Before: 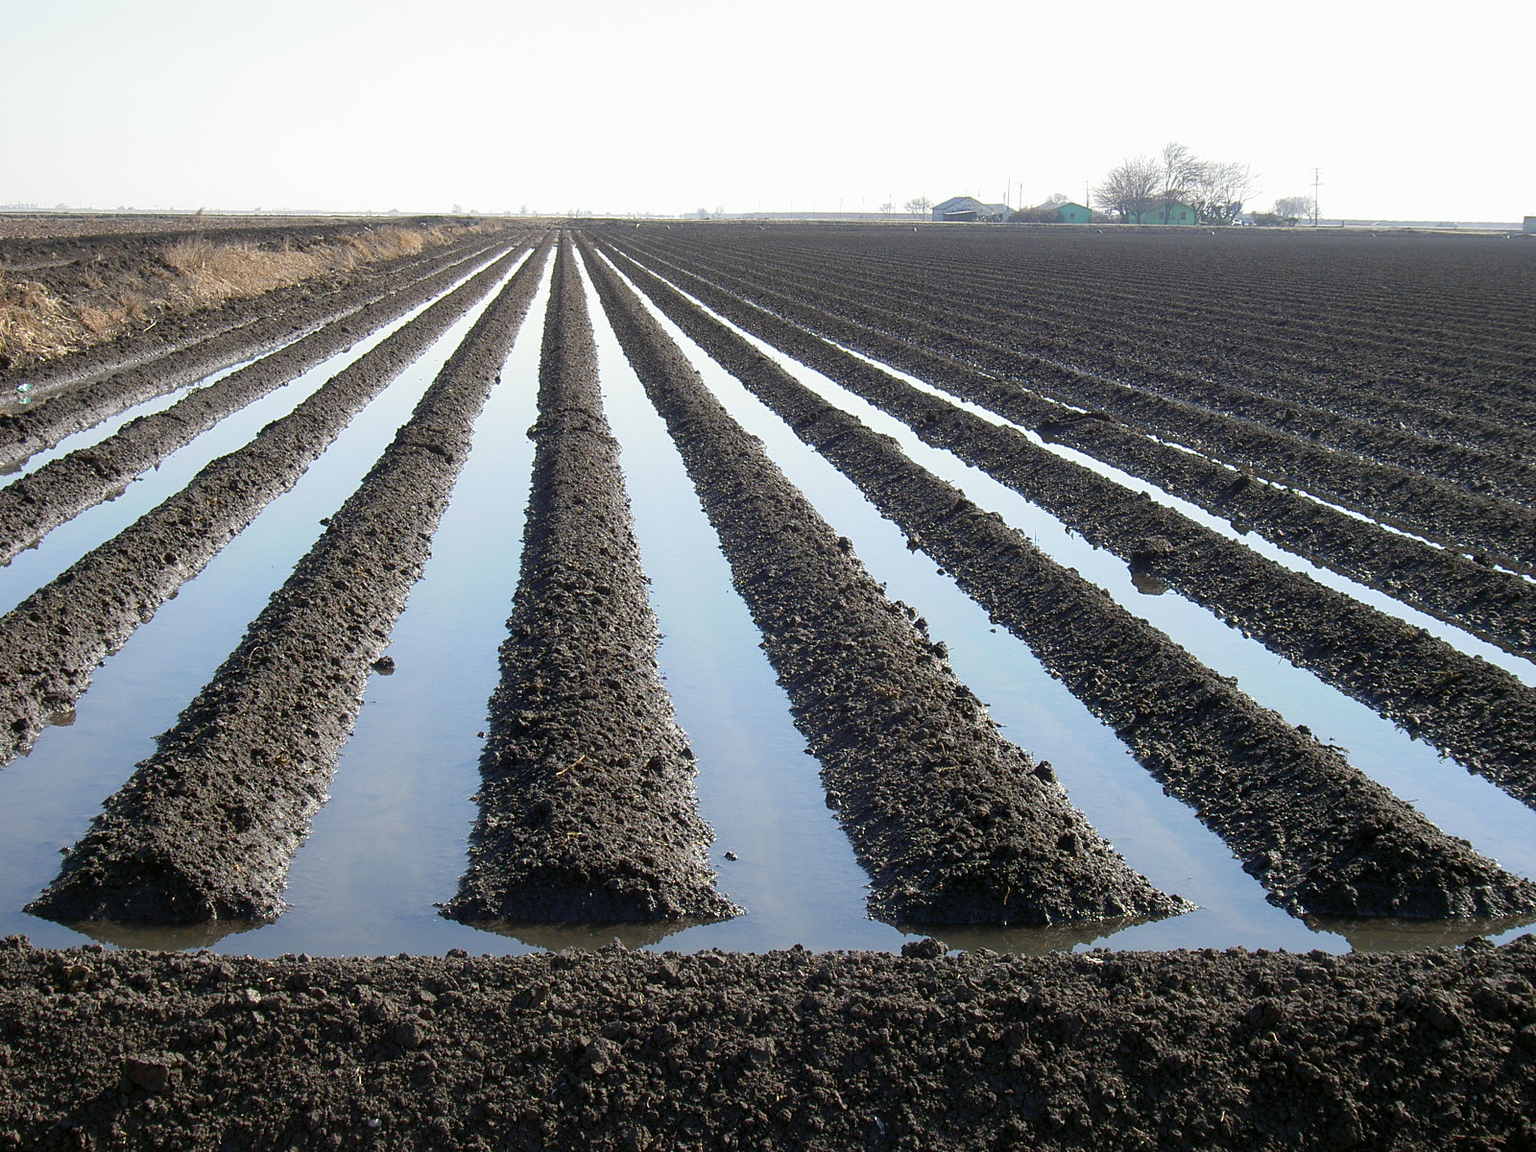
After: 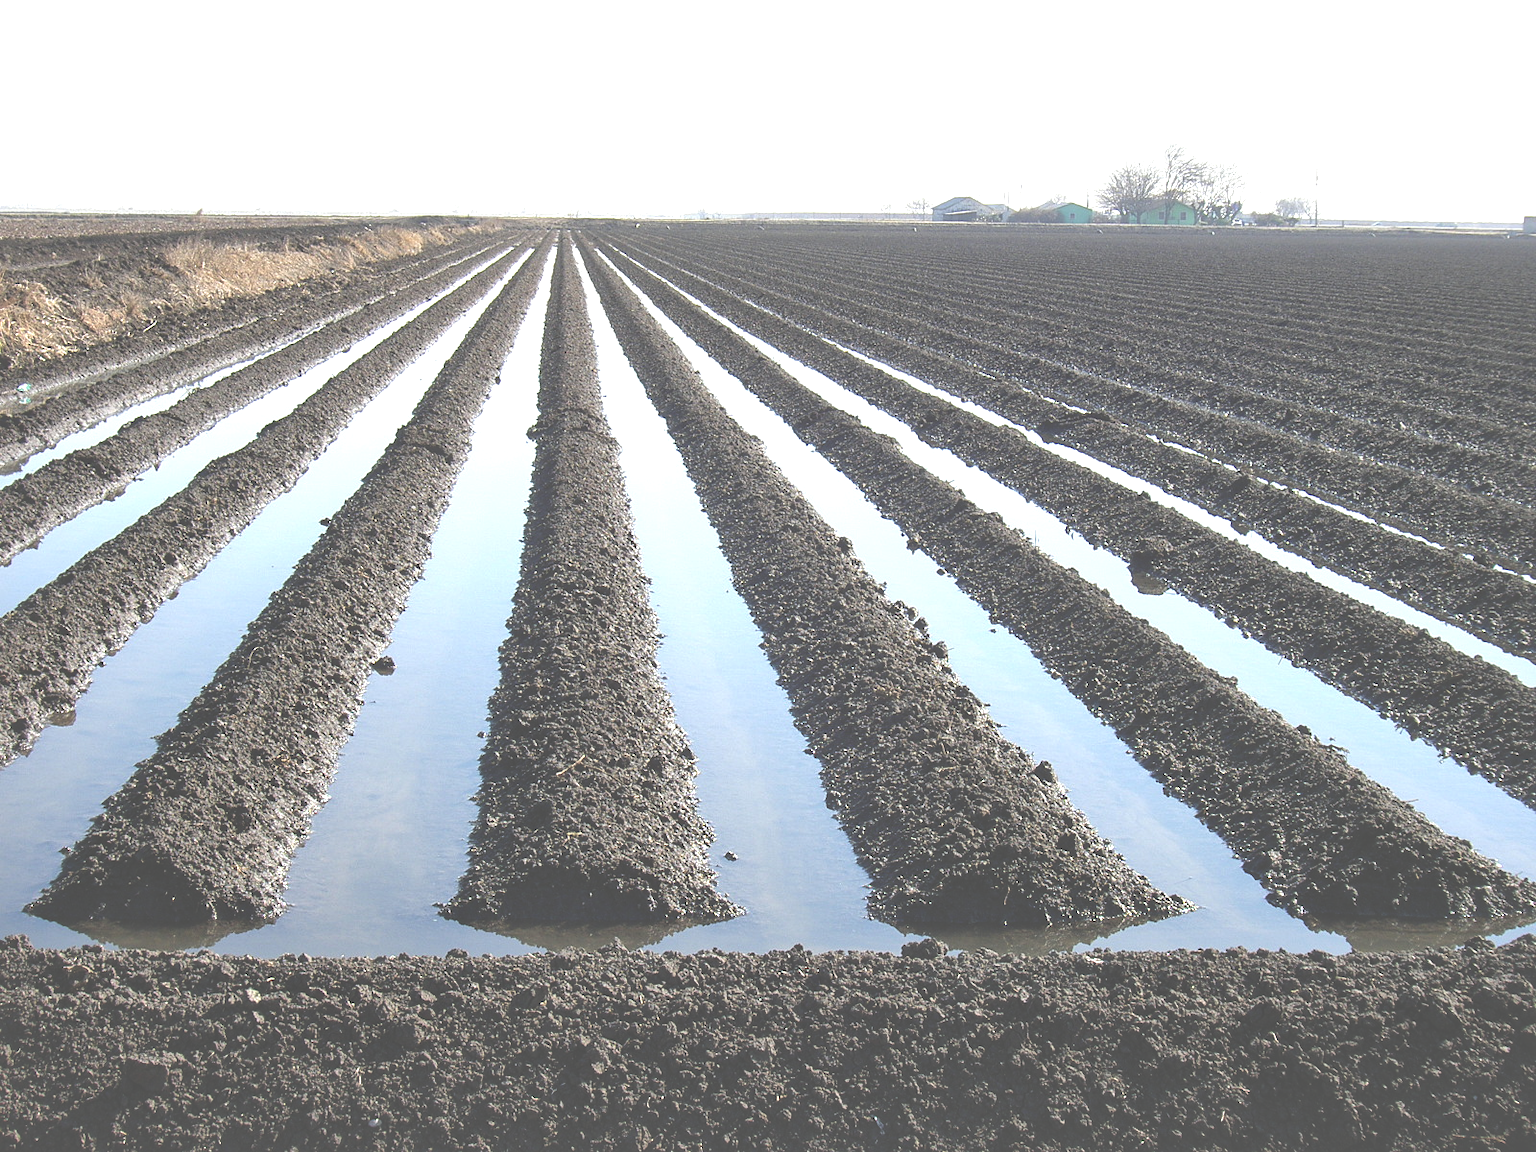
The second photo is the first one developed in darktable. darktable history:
exposure: black level correction -0.07, exposure 0.501 EV, compensate highlight preservation false
tone equalizer: edges refinement/feathering 500, mask exposure compensation -1.57 EV, preserve details no
local contrast: mode bilateral grid, contrast 21, coarseness 50, detail 148%, midtone range 0.2
